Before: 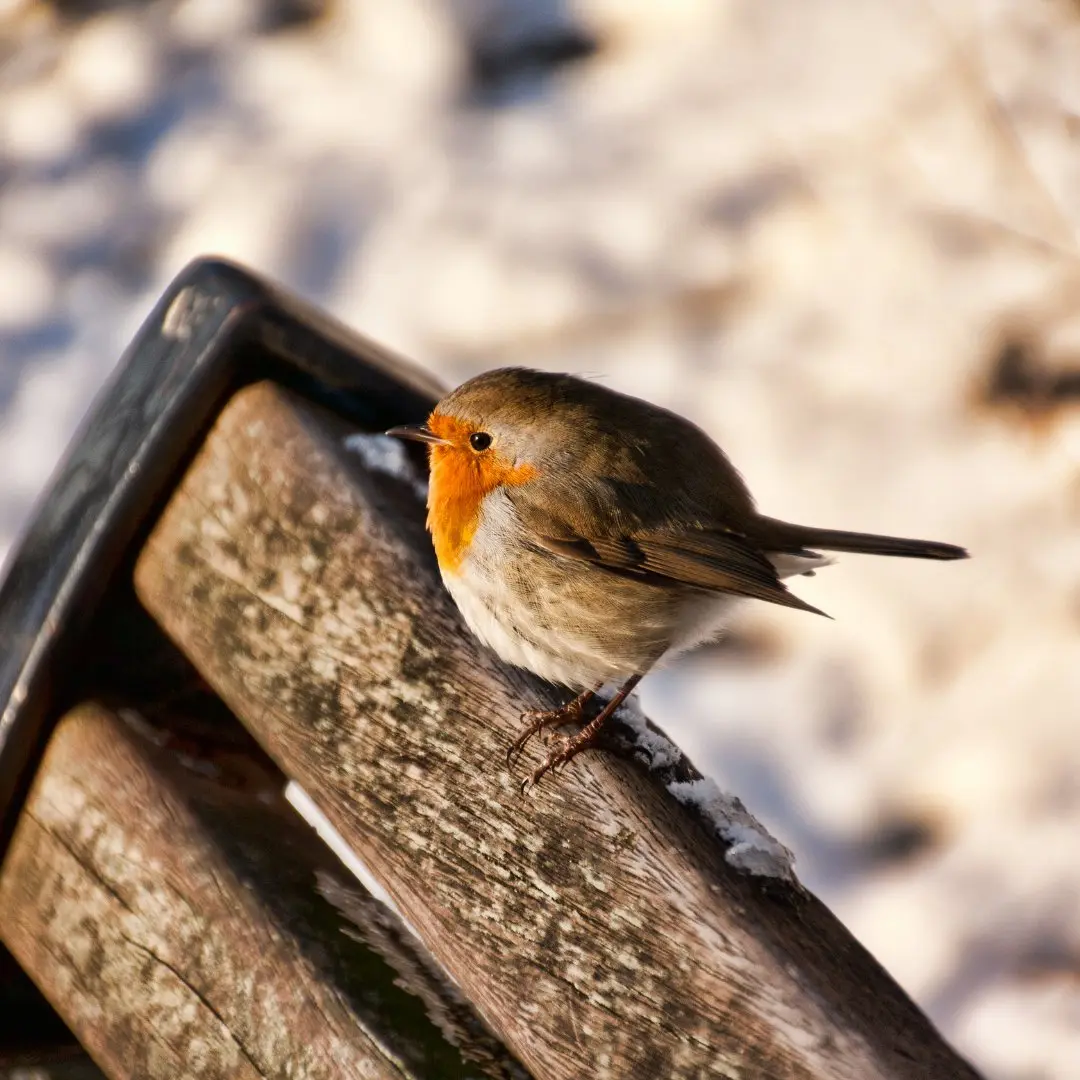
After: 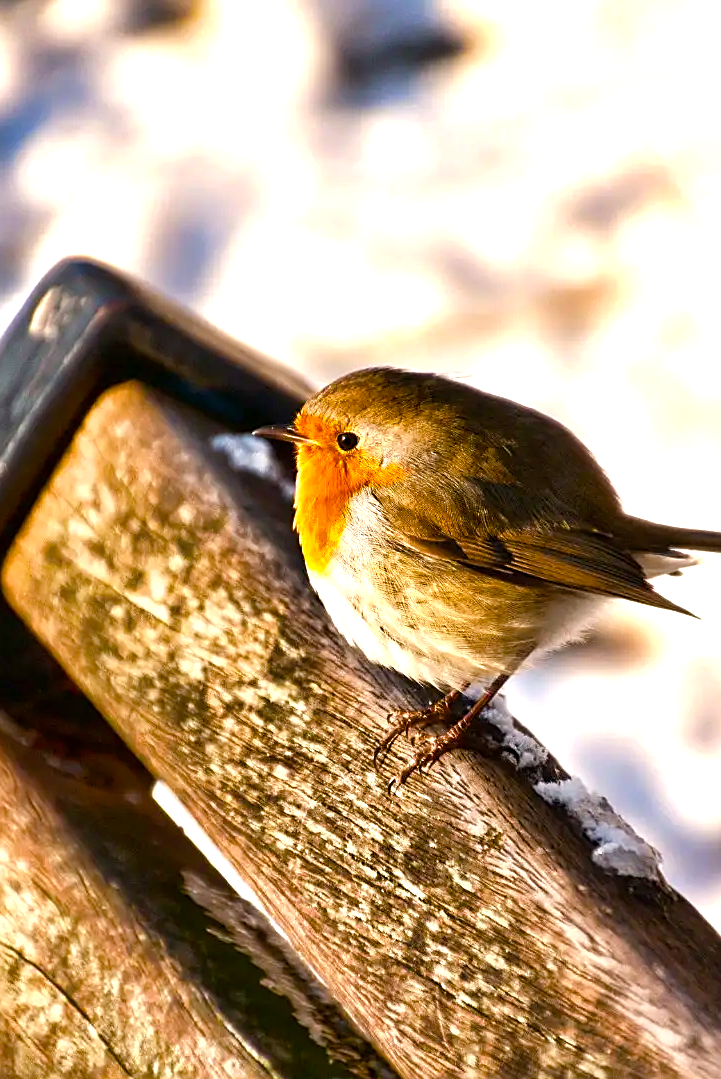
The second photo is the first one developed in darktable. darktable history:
crop and rotate: left 12.342%, right 20.818%
color balance rgb: shadows lift › hue 87.62°, linear chroma grading › global chroma 25.424%, perceptual saturation grading › global saturation 0.134%, perceptual saturation grading › highlights -14.934%, perceptual saturation grading › shadows 25.699%, perceptual brilliance grading › global brilliance 24.755%, global vibrance 20%
sharpen: on, module defaults
